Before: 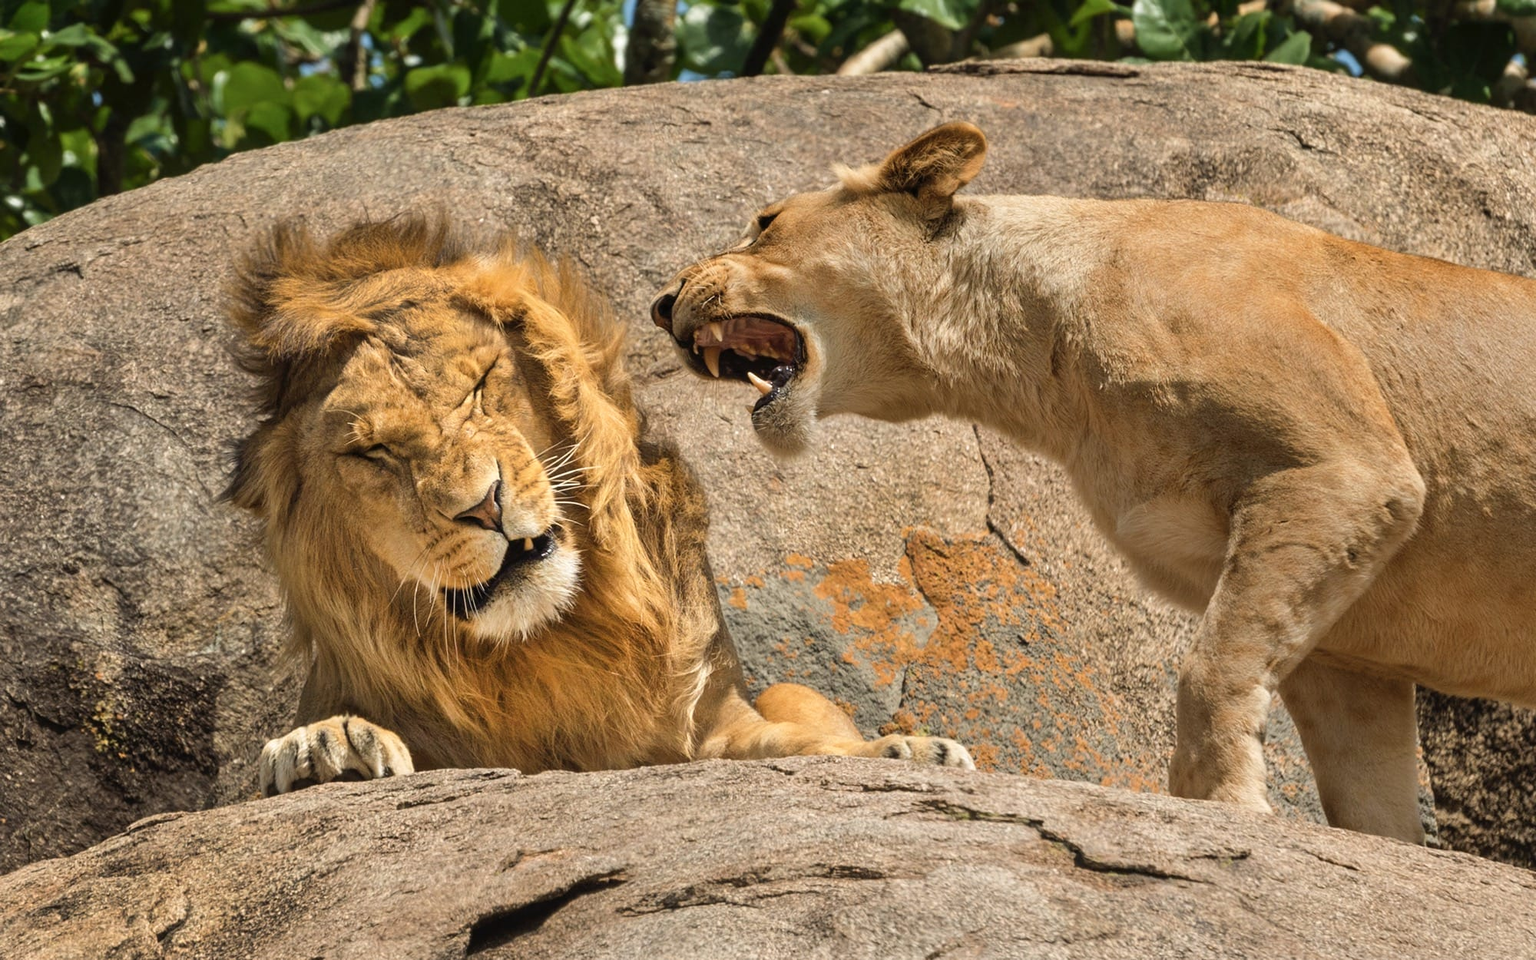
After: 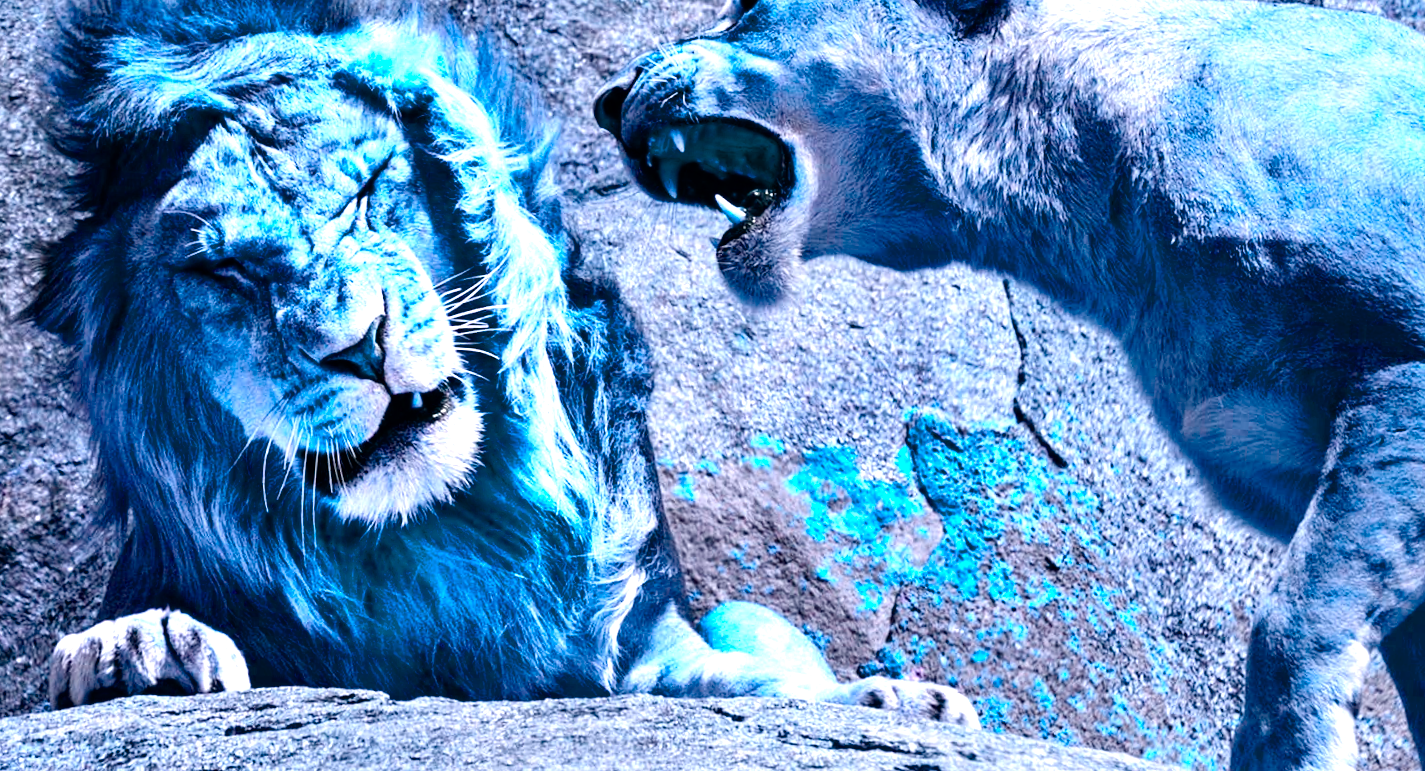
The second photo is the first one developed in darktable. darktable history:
crop and rotate: angle -3.43°, left 9.919%, top 20.622%, right 12.129%, bottom 11.867%
color balance rgb: power › chroma 0.973%, power › hue 255.88°, global offset › chroma 0.055%, global offset › hue 253.85°, linear chroma grading › global chroma 15.347%, perceptual saturation grading › global saturation 20%, perceptual saturation grading › highlights -49.123%, perceptual saturation grading › shadows 24.106%, hue shift -149.83°, contrast 34.653%, saturation formula JzAzBz (2021)
